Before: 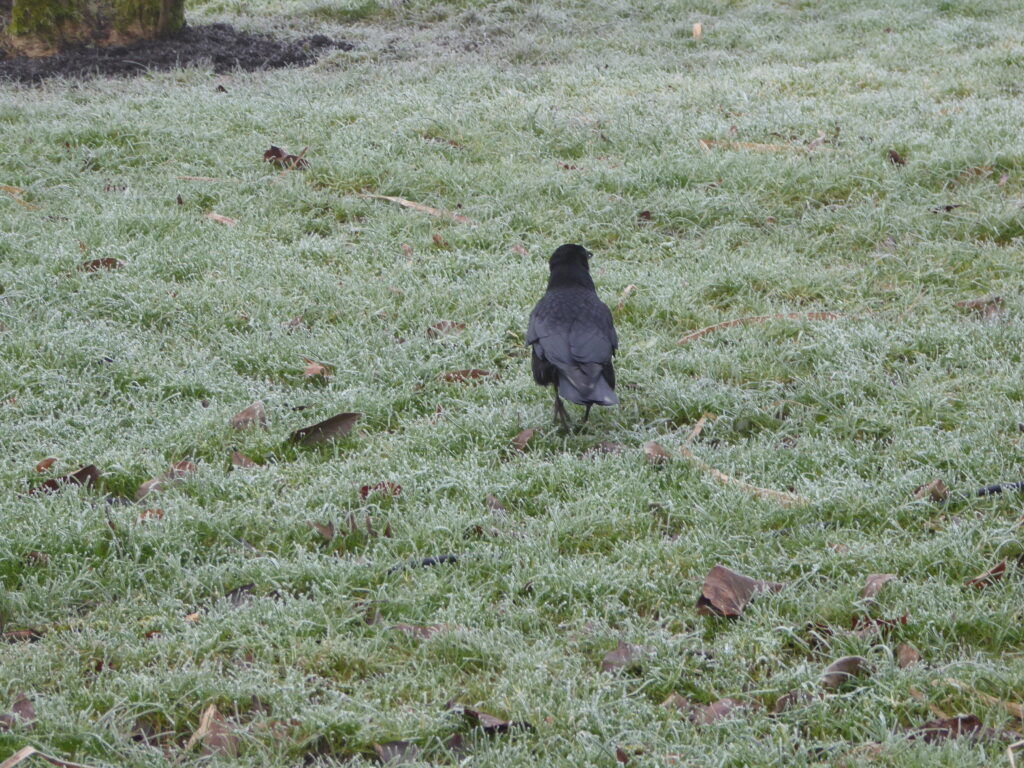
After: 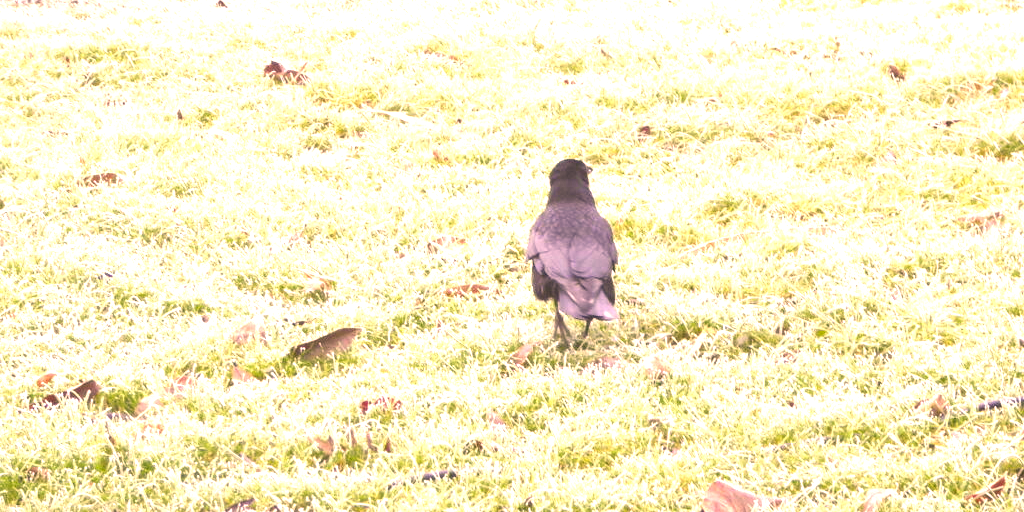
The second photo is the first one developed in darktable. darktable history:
crop: top 11.166%, bottom 22.168%
exposure: black level correction 0, exposure 2.138 EV, compensate exposure bias true, compensate highlight preservation false
color correction: highlights a* 21.16, highlights b* 19.61
